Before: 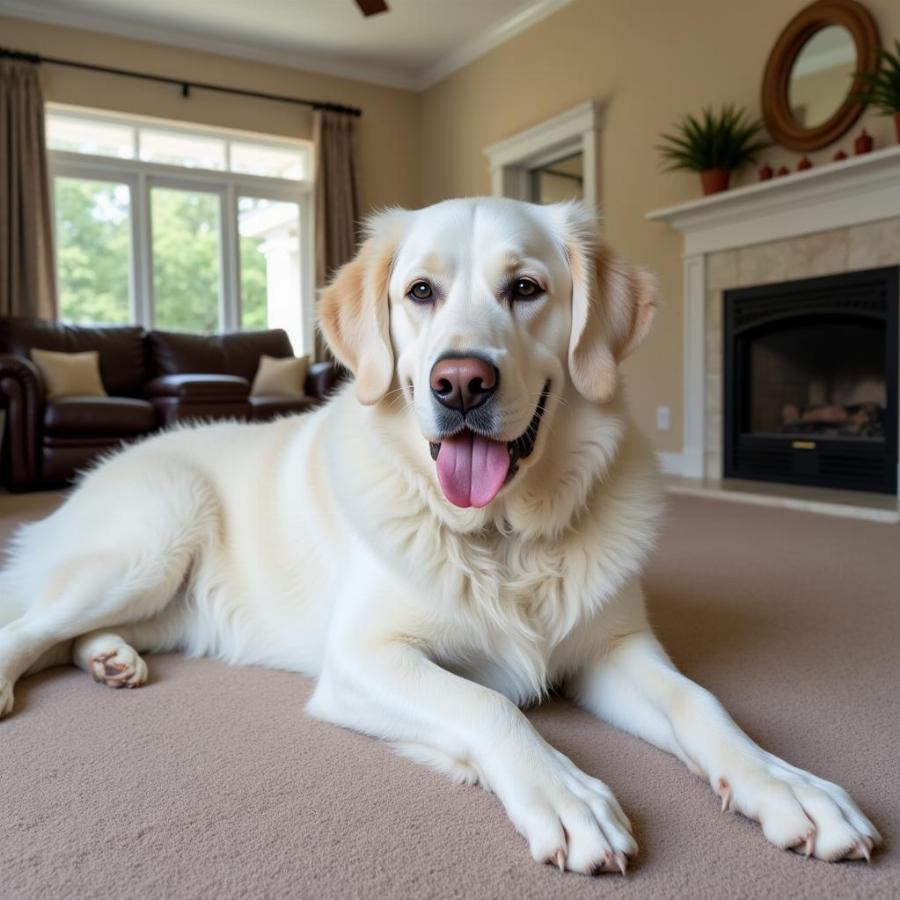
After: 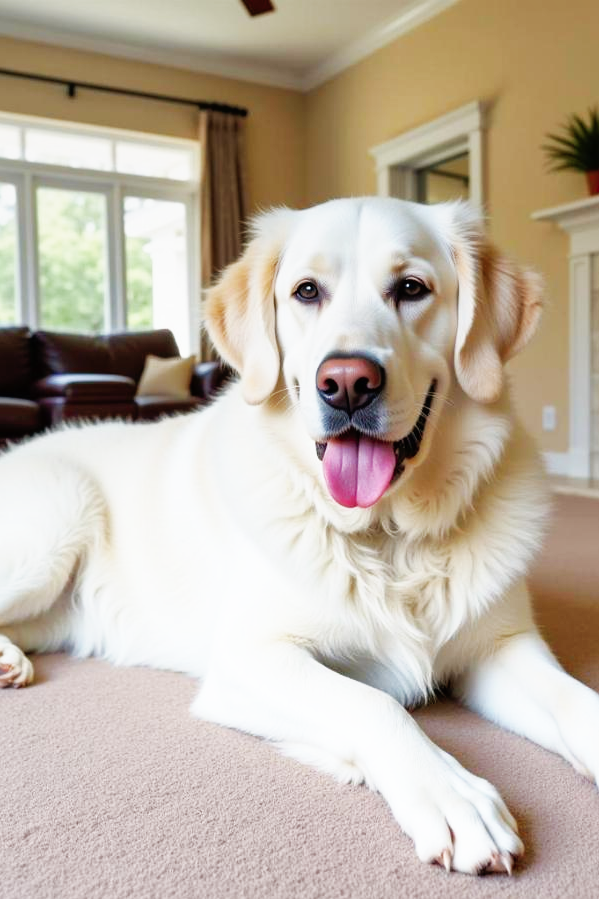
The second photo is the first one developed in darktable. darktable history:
graduated density: on, module defaults
shadows and highlights: on, module defaults
crop and rotate: left 12.673%, right 20.66%
base curve: curves: ch0 [(0, 0) (0.007, 0.004) (0.027, 0.03) (0.046, 0.07) (0.207, 0.54) (0.442, 0.872) (0.673, 0.972) (1, 1)], preserve colors none
